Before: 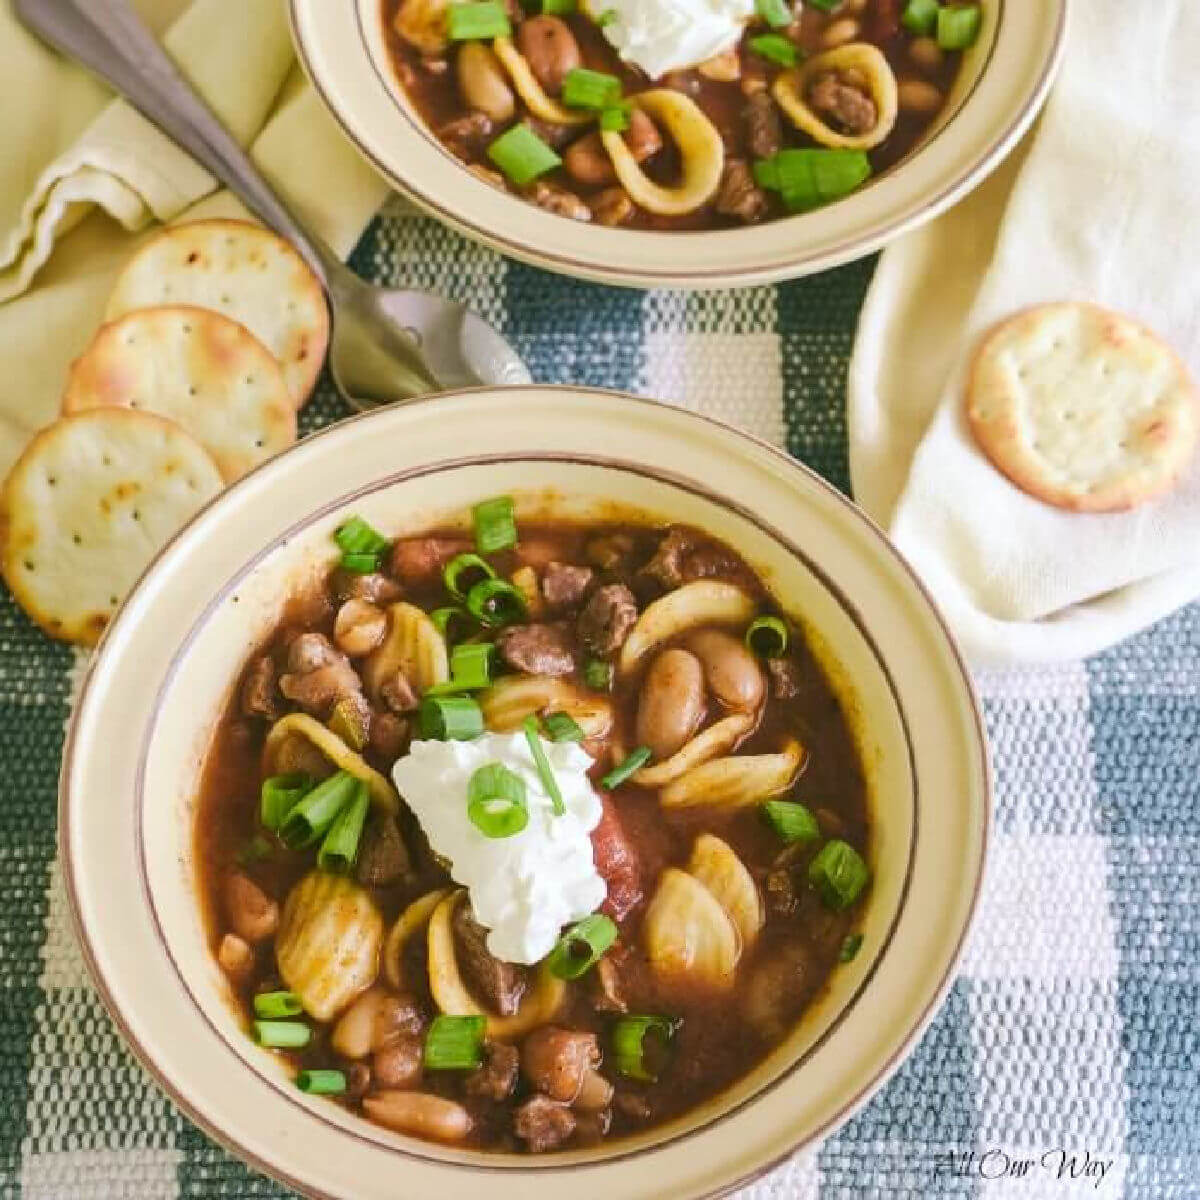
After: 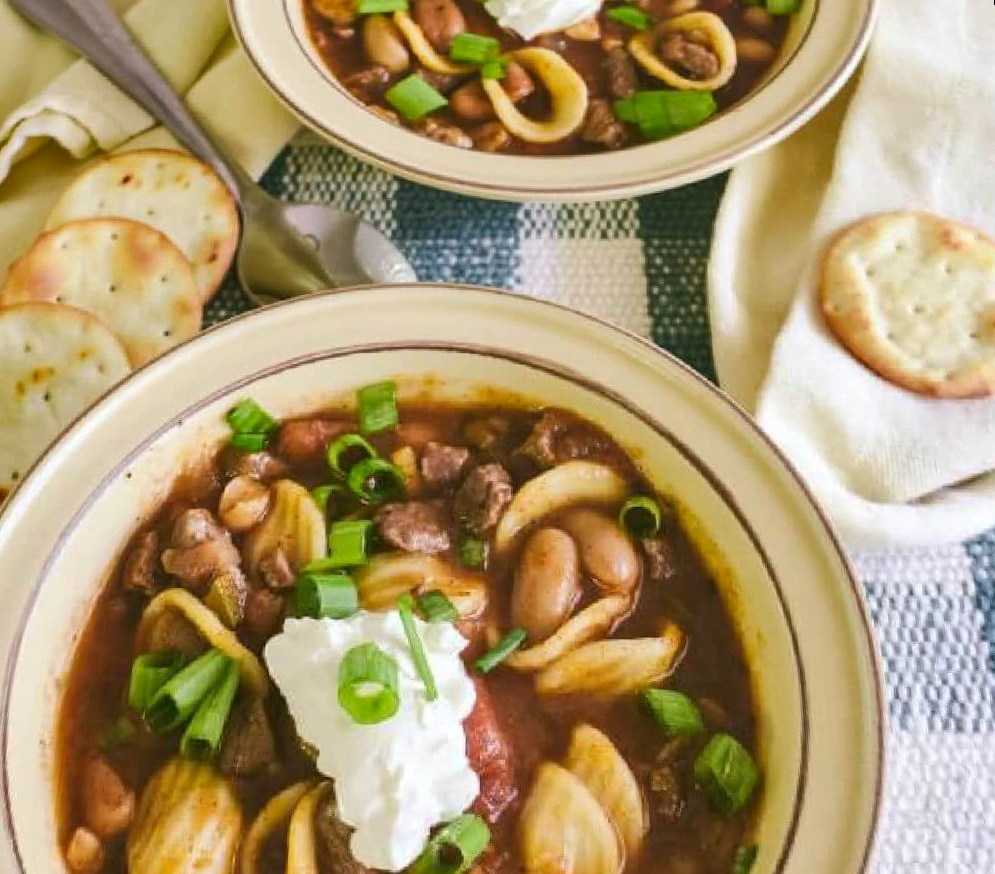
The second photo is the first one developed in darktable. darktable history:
exposure: exposure 0.014 EV, compensate highlight preservation false
crop: bottom 24.988%
tone equalizer: -7 EV 0.13 EV, smoothing diameter 25%, edges refinement/feathering 10, preserve details guided filter
rotate and perspective: rotation 0.72°, lens shift (vertical) -0.352, lens shift (horizontal) -0.051, crop left 0.152, crop right 0.859, crop top 0.019, crop bottom 0.964
shadows and highlights: soften with gaussian
